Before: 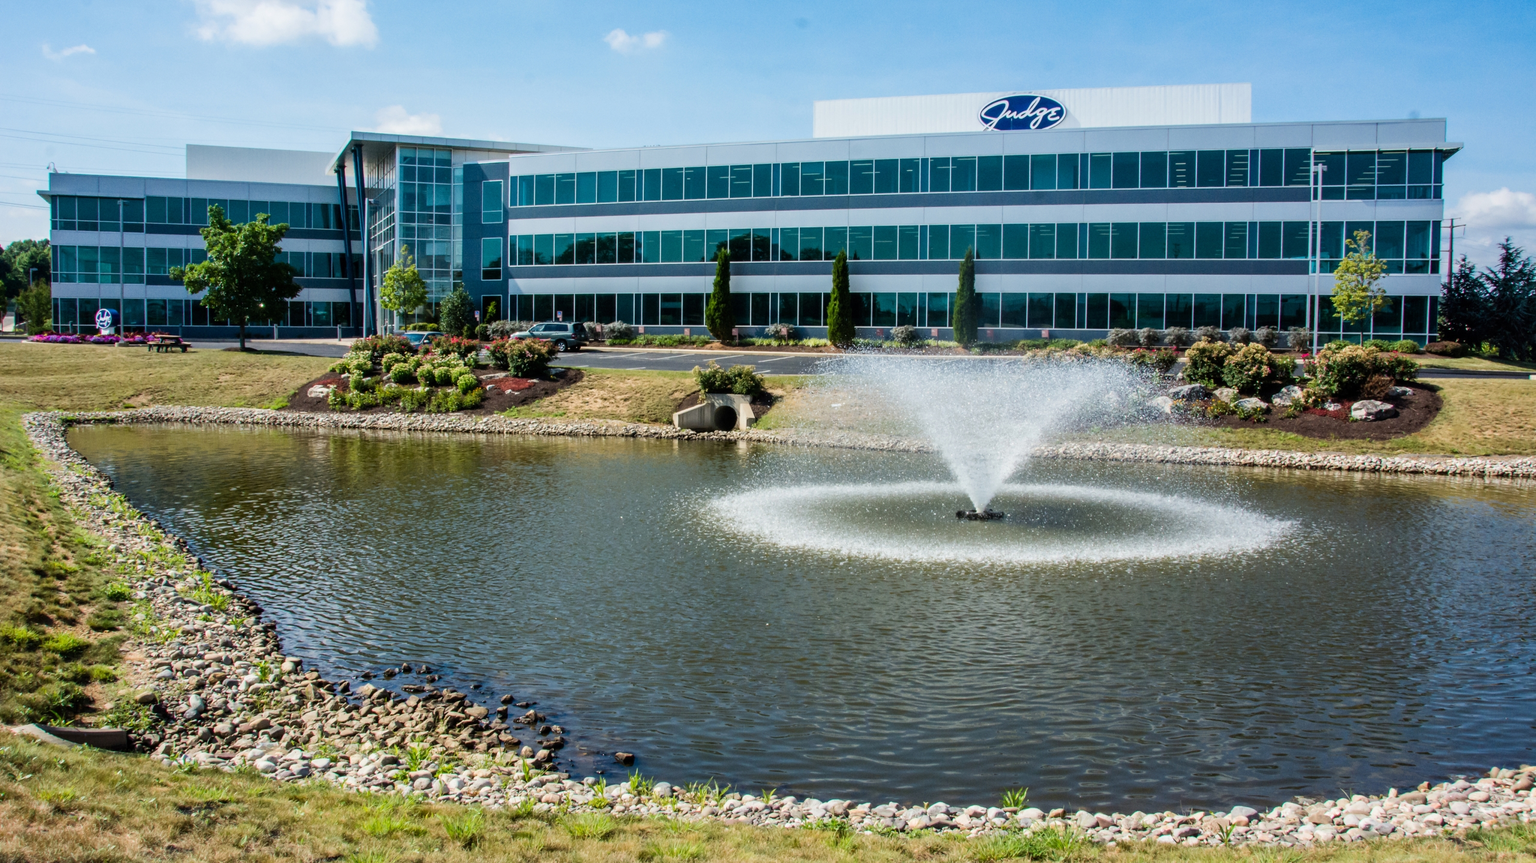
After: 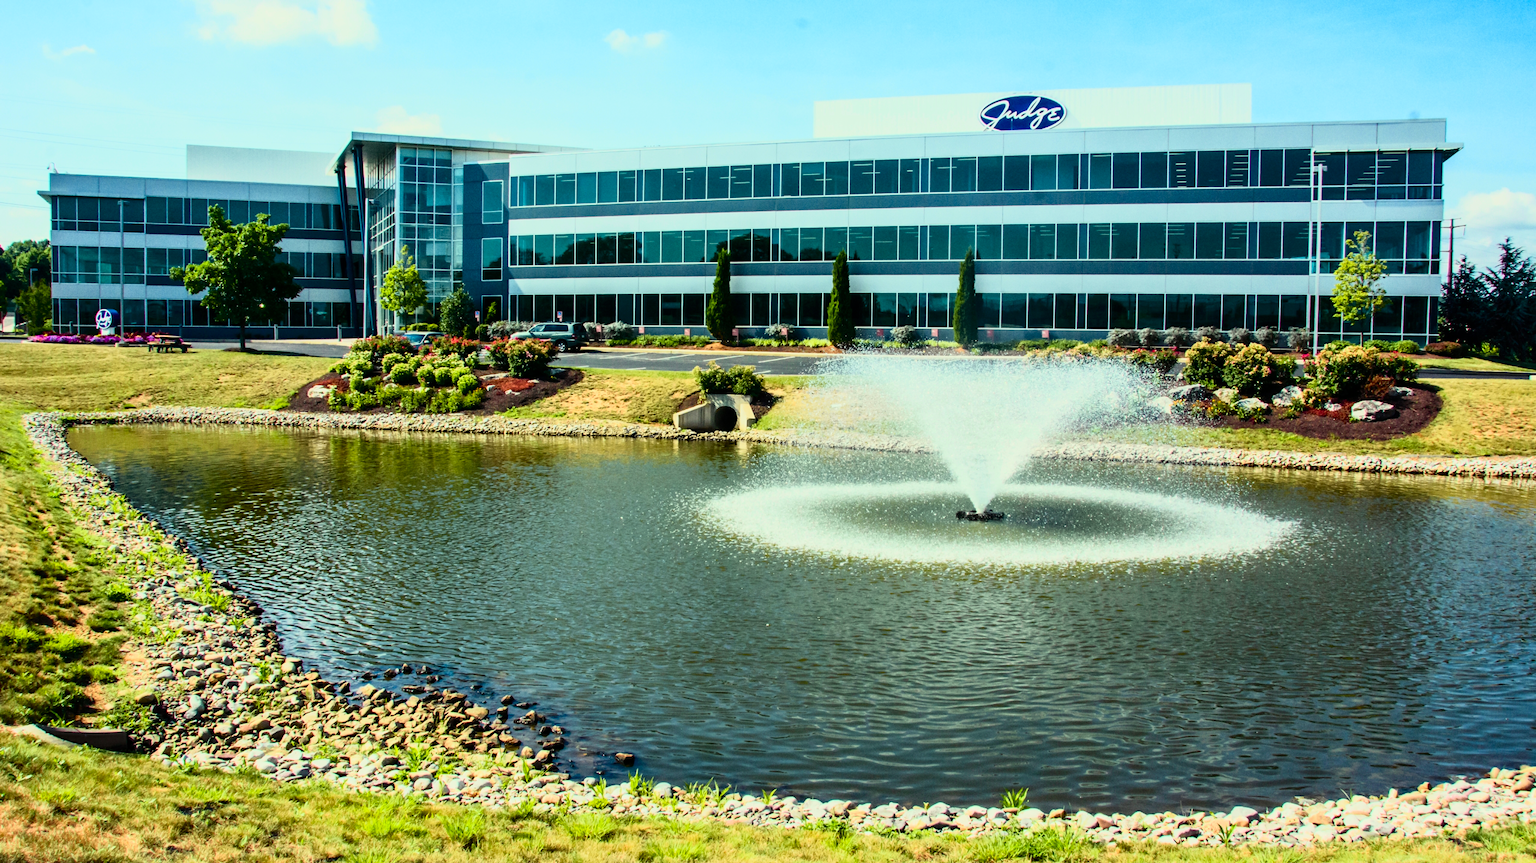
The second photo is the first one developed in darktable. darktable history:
tone curve: curves: ch0 [(0, 0) (0.046, 0.031) (0.163, 0.114) (0.391, 0.432) (0.488, 0.561) (0.695, 0.839) (0.785, 0.904) (1, 0.965)]; ch1 [(0, 0) (0.248, 0.252) (0.427, 0.412) (0.482, 0.462) (0.499, 0.497) (0.518, 0.52) (0.535, 0.577) (0.585, 0.623) (0.679, 0.743) (0.788, 0.809) (1, 1)]; ch2 [(0, 0) (0.313, 0.262) (0.427, 0.417) (0.473, 0.47) (0.503, 0.503) (0.523, 0.515) (0.557, 0.596) (0.598, 0.646) (0.708, 0.771) (1, 1)], color space Lab, independent channels, preserve colors none
color correction: highlights a* -5.94, highlights b* 11.19
